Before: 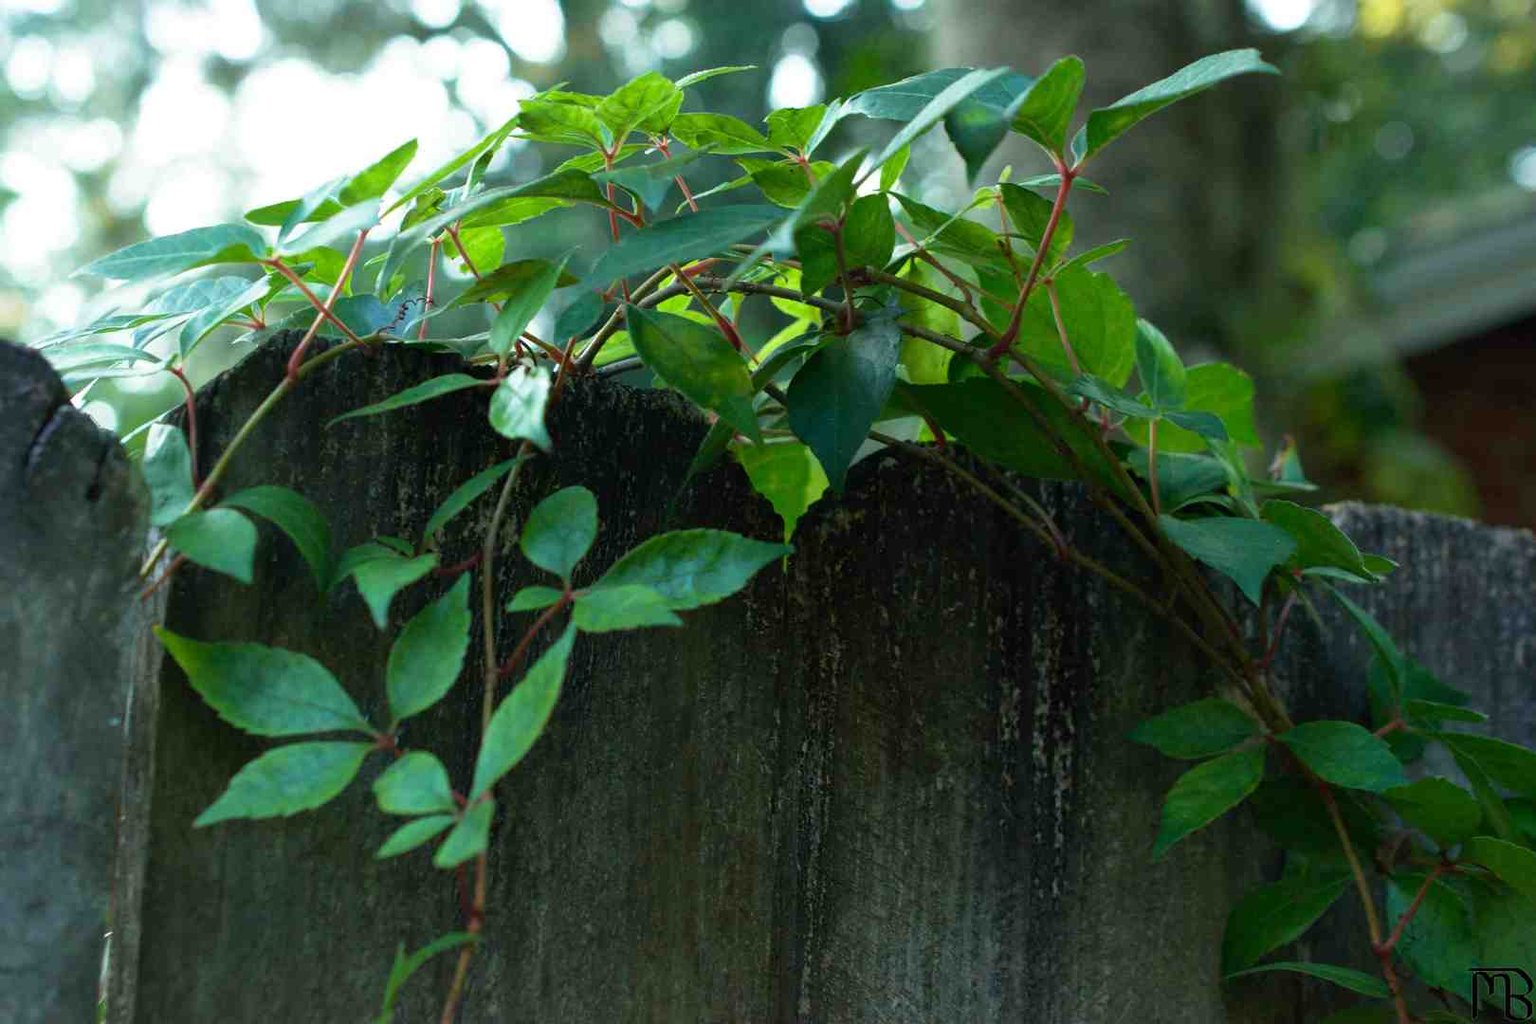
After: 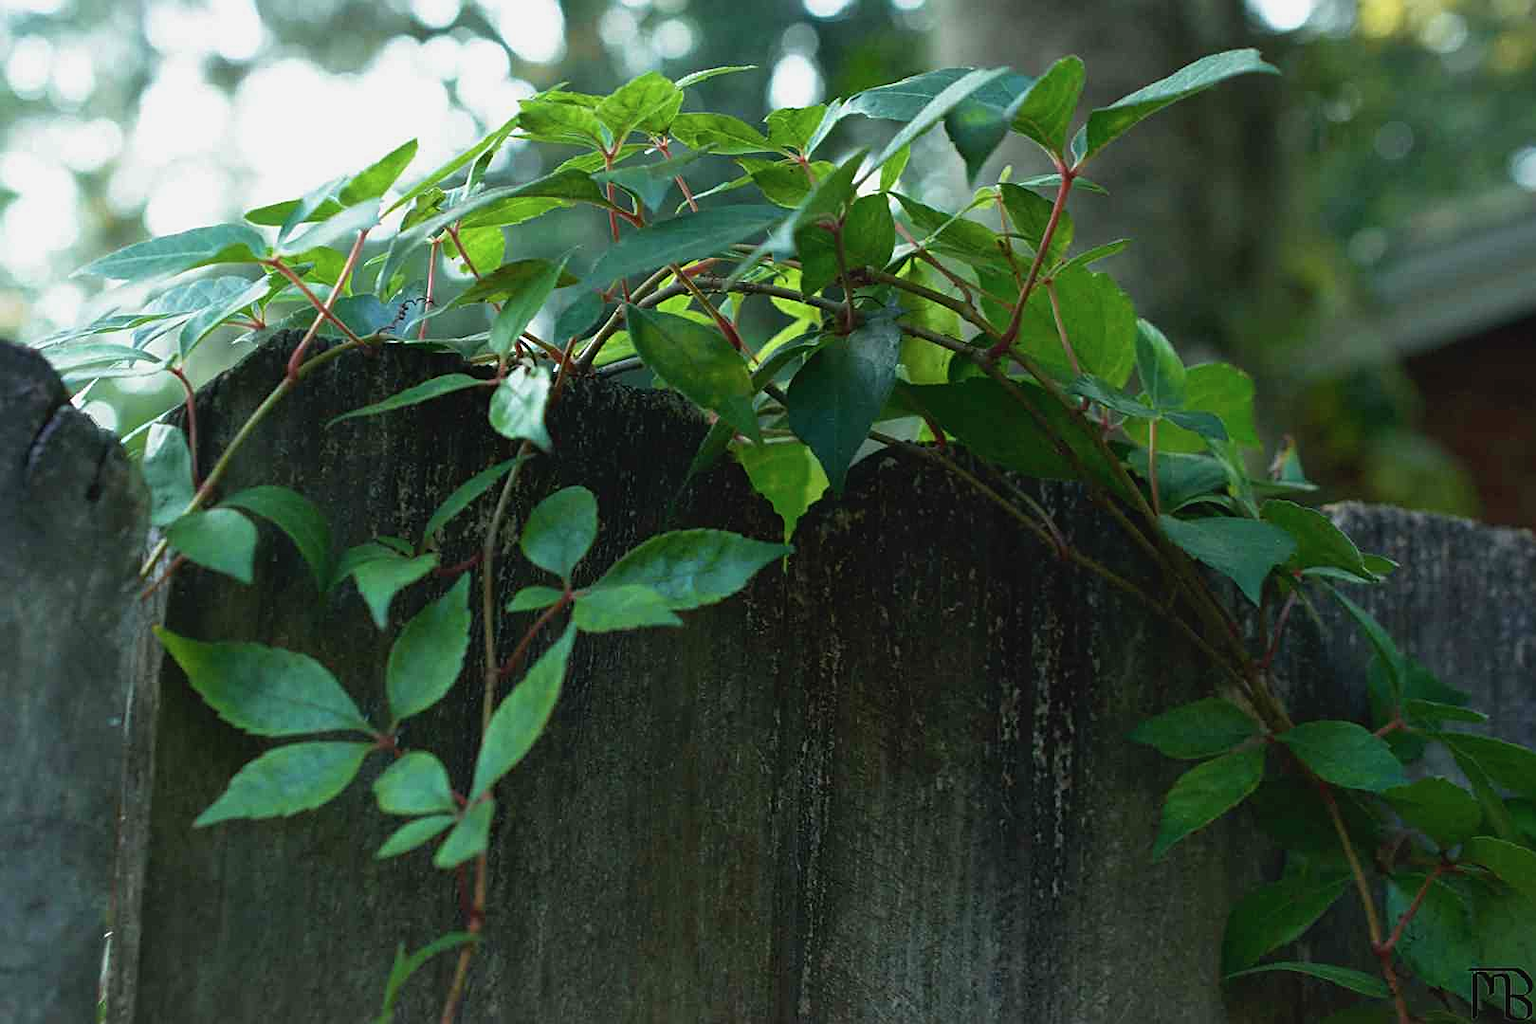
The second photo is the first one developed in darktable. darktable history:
sharpen: on, module defaults
contrast brightness saturation: contrast -0.076, brightness -0.03, saturation -0.113
